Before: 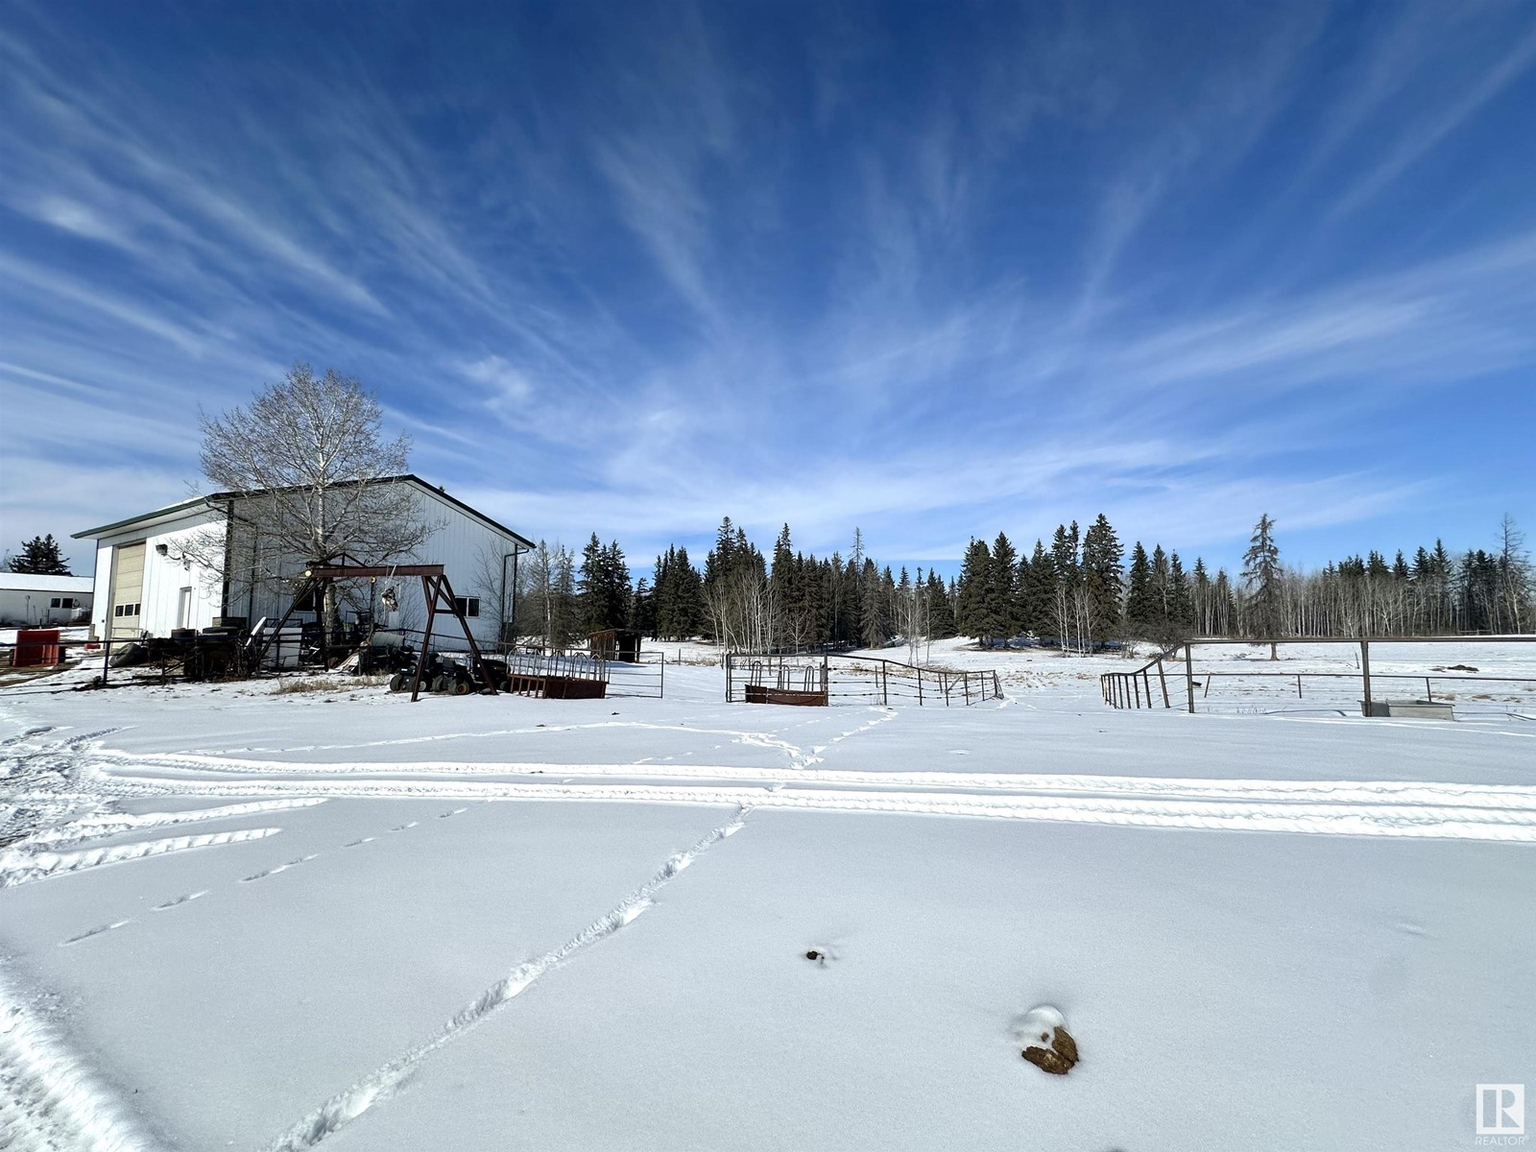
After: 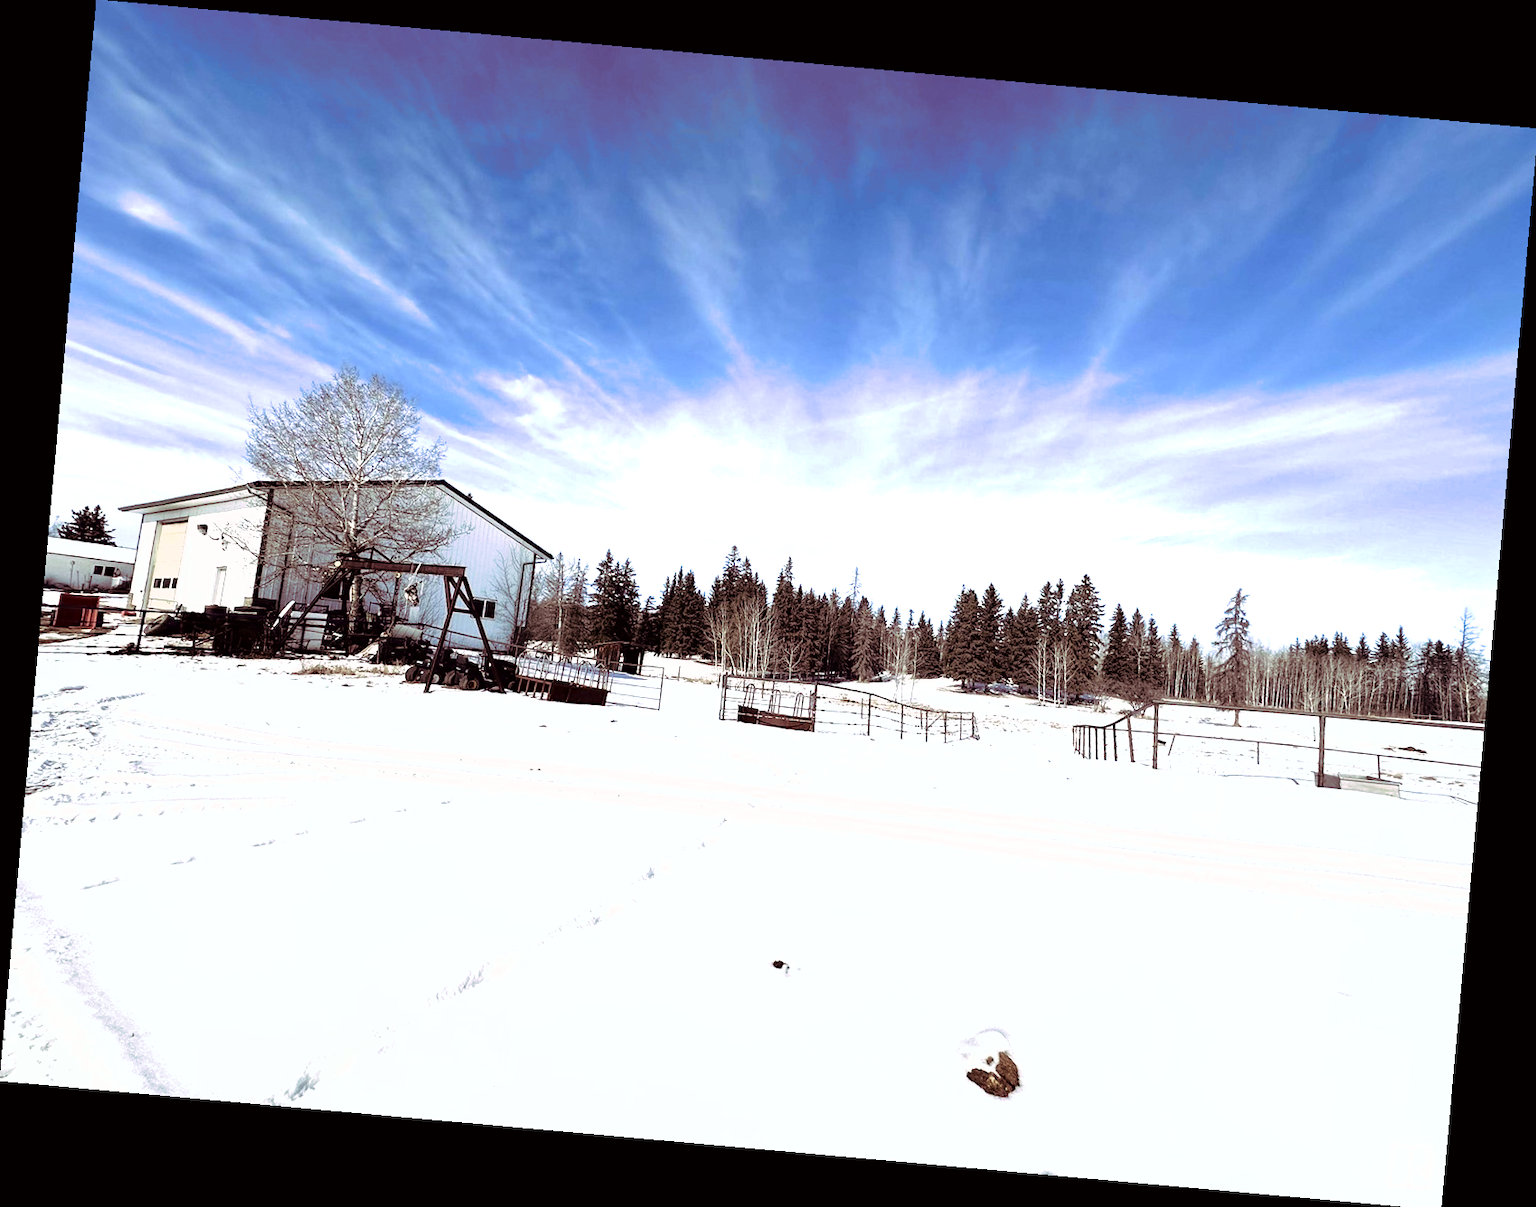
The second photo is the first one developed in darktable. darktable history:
exposure: exposure 1.089 EV, compensate highlight preservation false
white balance: emerald 1
rotate and perspective: rotation 5.12°, automatic cropping off
split-toning: highlights › hue 298.8°, highlights › saturation 0.73, compress 41.76%
color correction: highlights a* -0.95, highlights b* 4.5, shadows a* 3.55
color balance: input saturation 99%
fill light: exposure -2 EV, width 8.6
